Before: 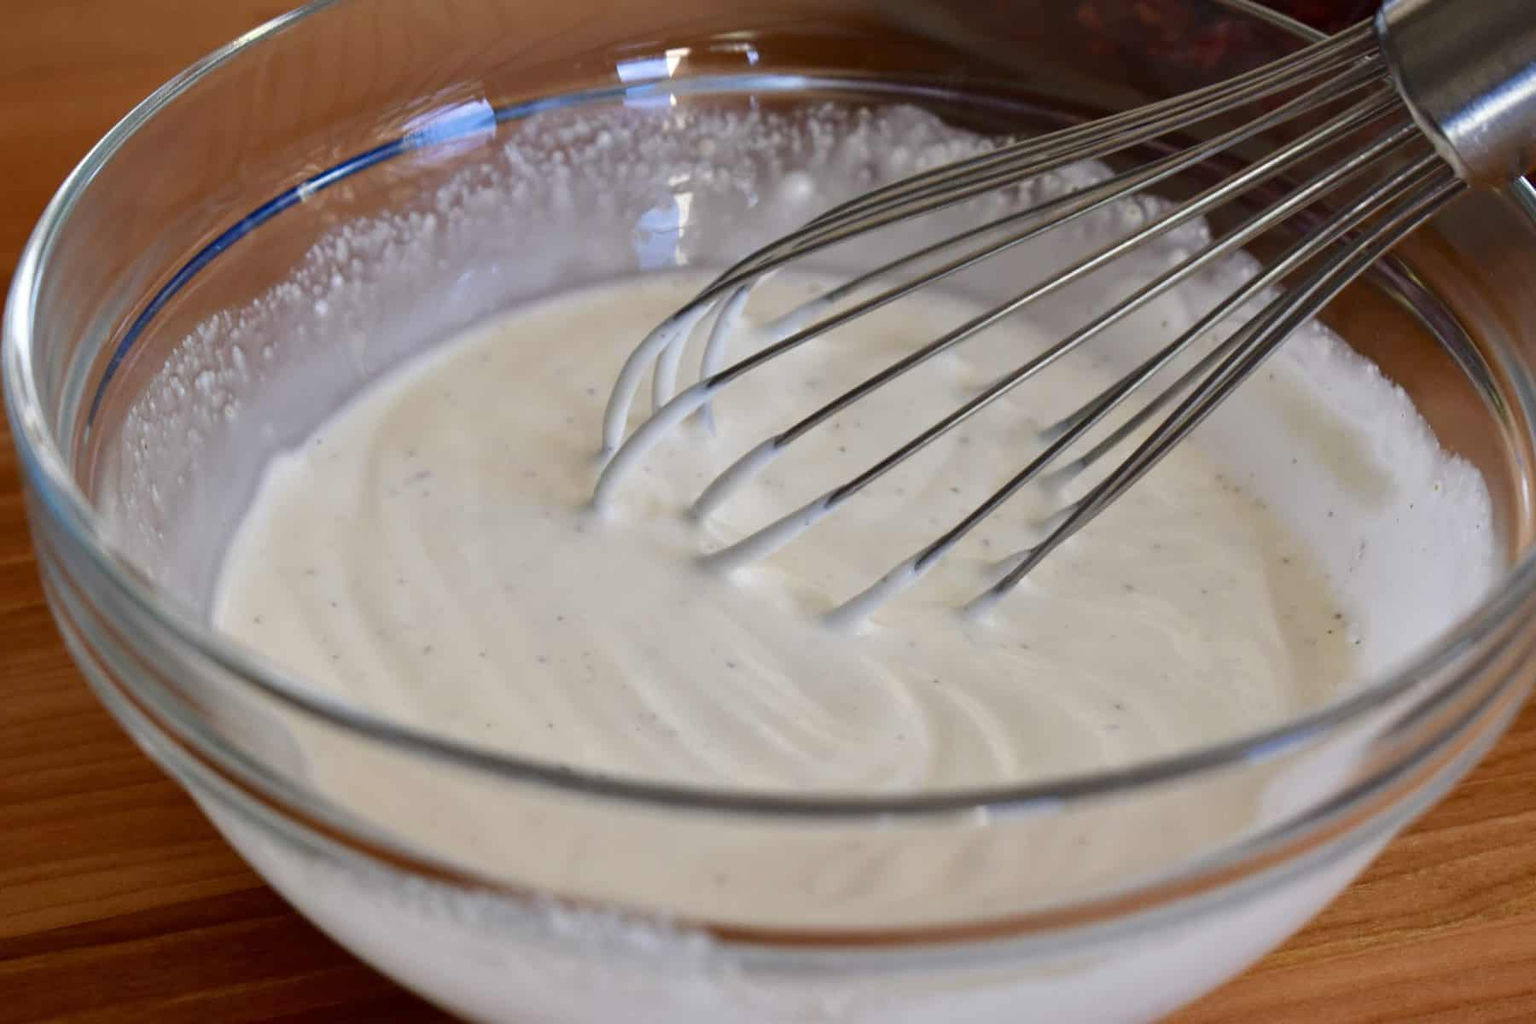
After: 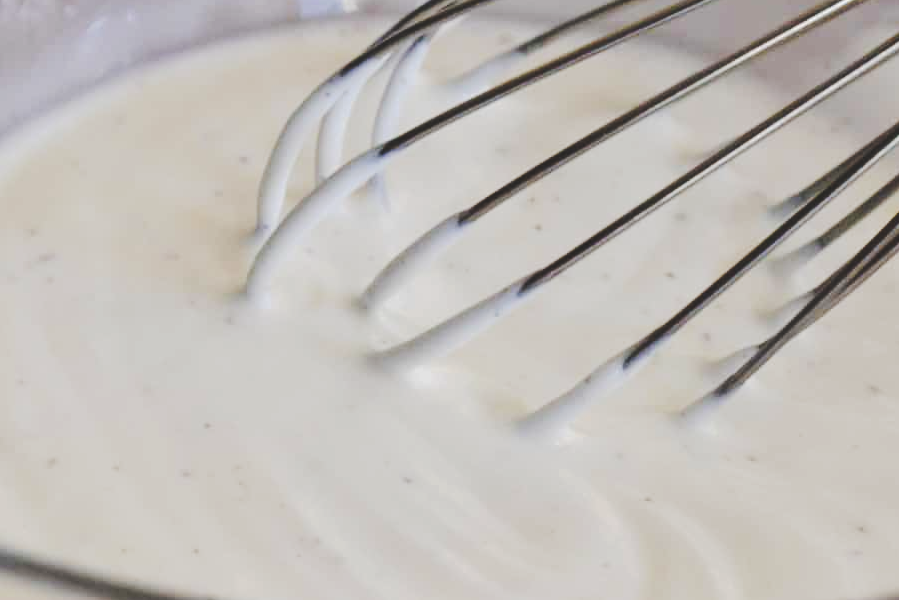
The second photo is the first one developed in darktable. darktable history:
tone curve: curves: ch0 [(0, 0) (0.003, 0.108) (0.011, 0.112) (0.025, 0.117) (0.044, 0.126) (0.069, 0.133) (0.1, 0.146) (0.136, 0.158) (0.177, 0.178) (0.224, 0.212) (0.277, 0.256) (0.335, 0.331) (0.399, 0.423) (0.468, 0.538) (0.543, 0.641) (0.623, 0.721) (0.709, 0.792) (0.801, 0.845) (0.898, 0.917) (1, 1)], preserve colors none
crop: left 25%, top 25%, right 25%, bottom 25%
